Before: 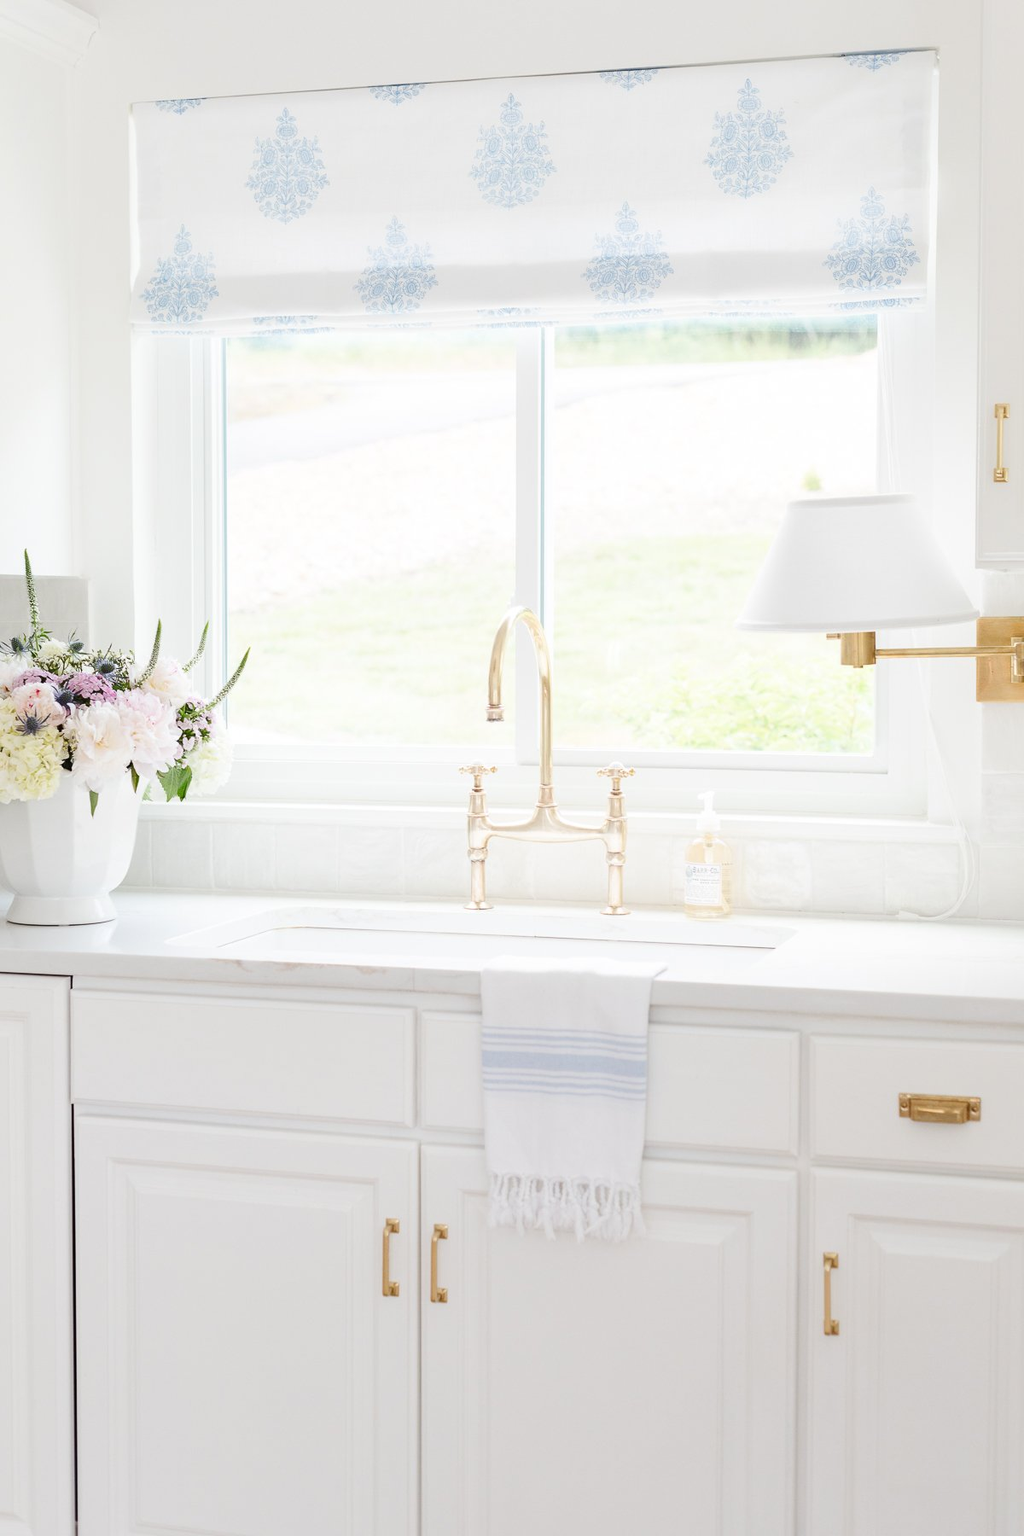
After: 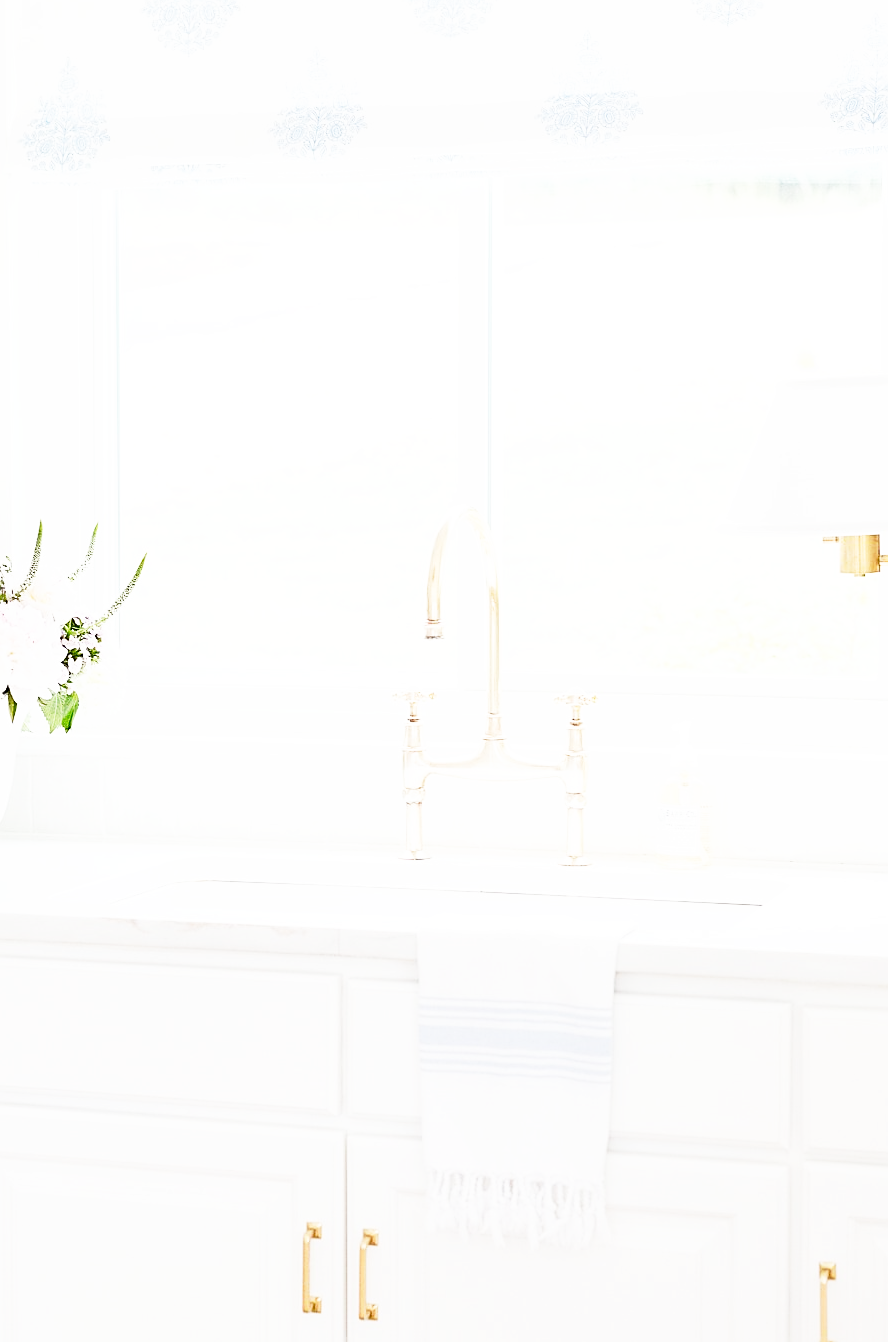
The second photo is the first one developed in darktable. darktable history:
sharpen: on, module defaults
base curve: curves: ch0 [(0, 0) (0.012, 0.01) (0.073, 0.168) (0.31, 0.711) (0.645, 0.957) (1, 1)], preserve colors none
crop and rotate: left 12.222%, top 11.493%, right 13.764%, bottom 13.897%
